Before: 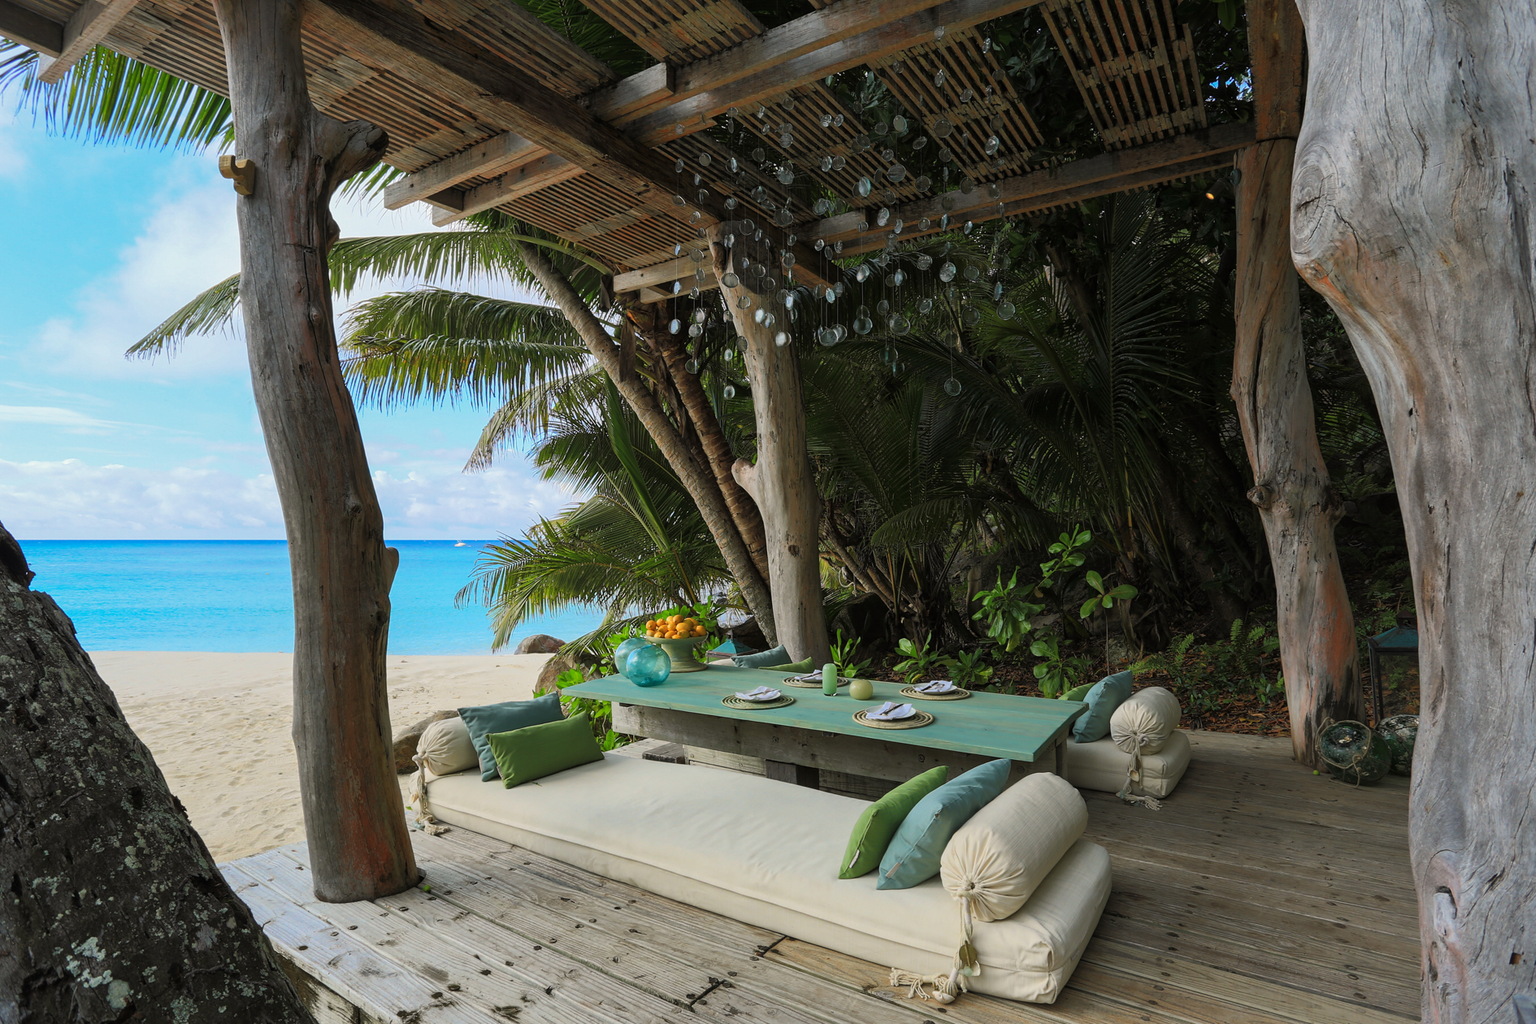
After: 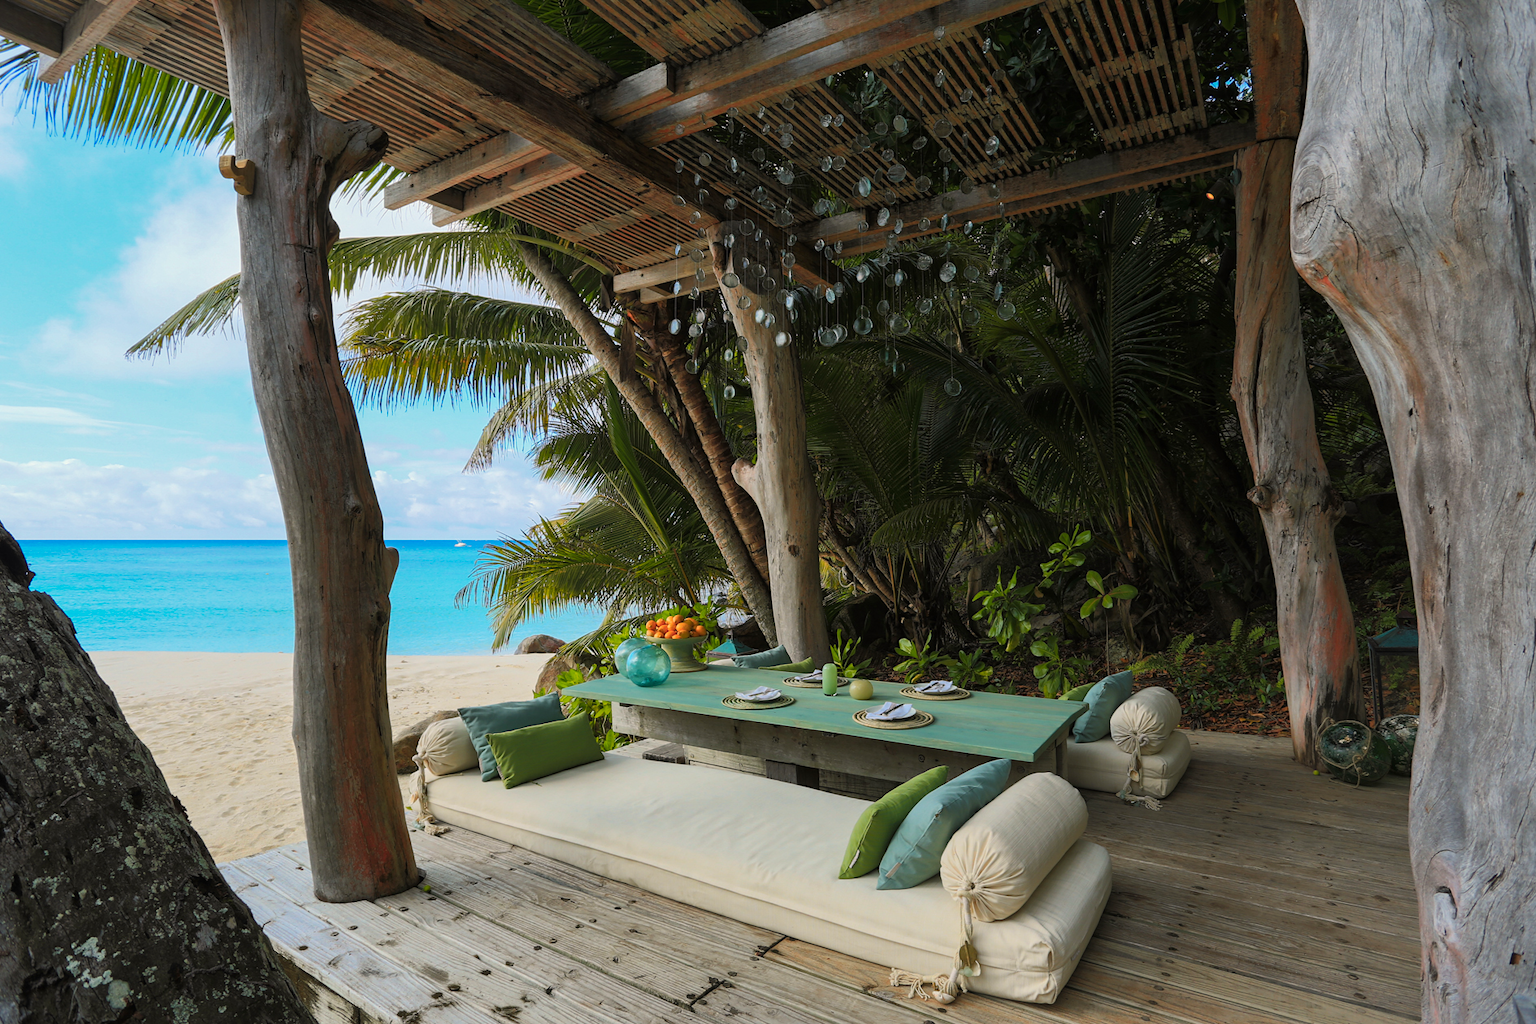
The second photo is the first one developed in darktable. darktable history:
color zones: curves: ch1 [(0.235, 0.558) (0.75, 0.5)]; ch2 [(0.25, 0.462) (0.749, 0.457)], mix 25.94%
